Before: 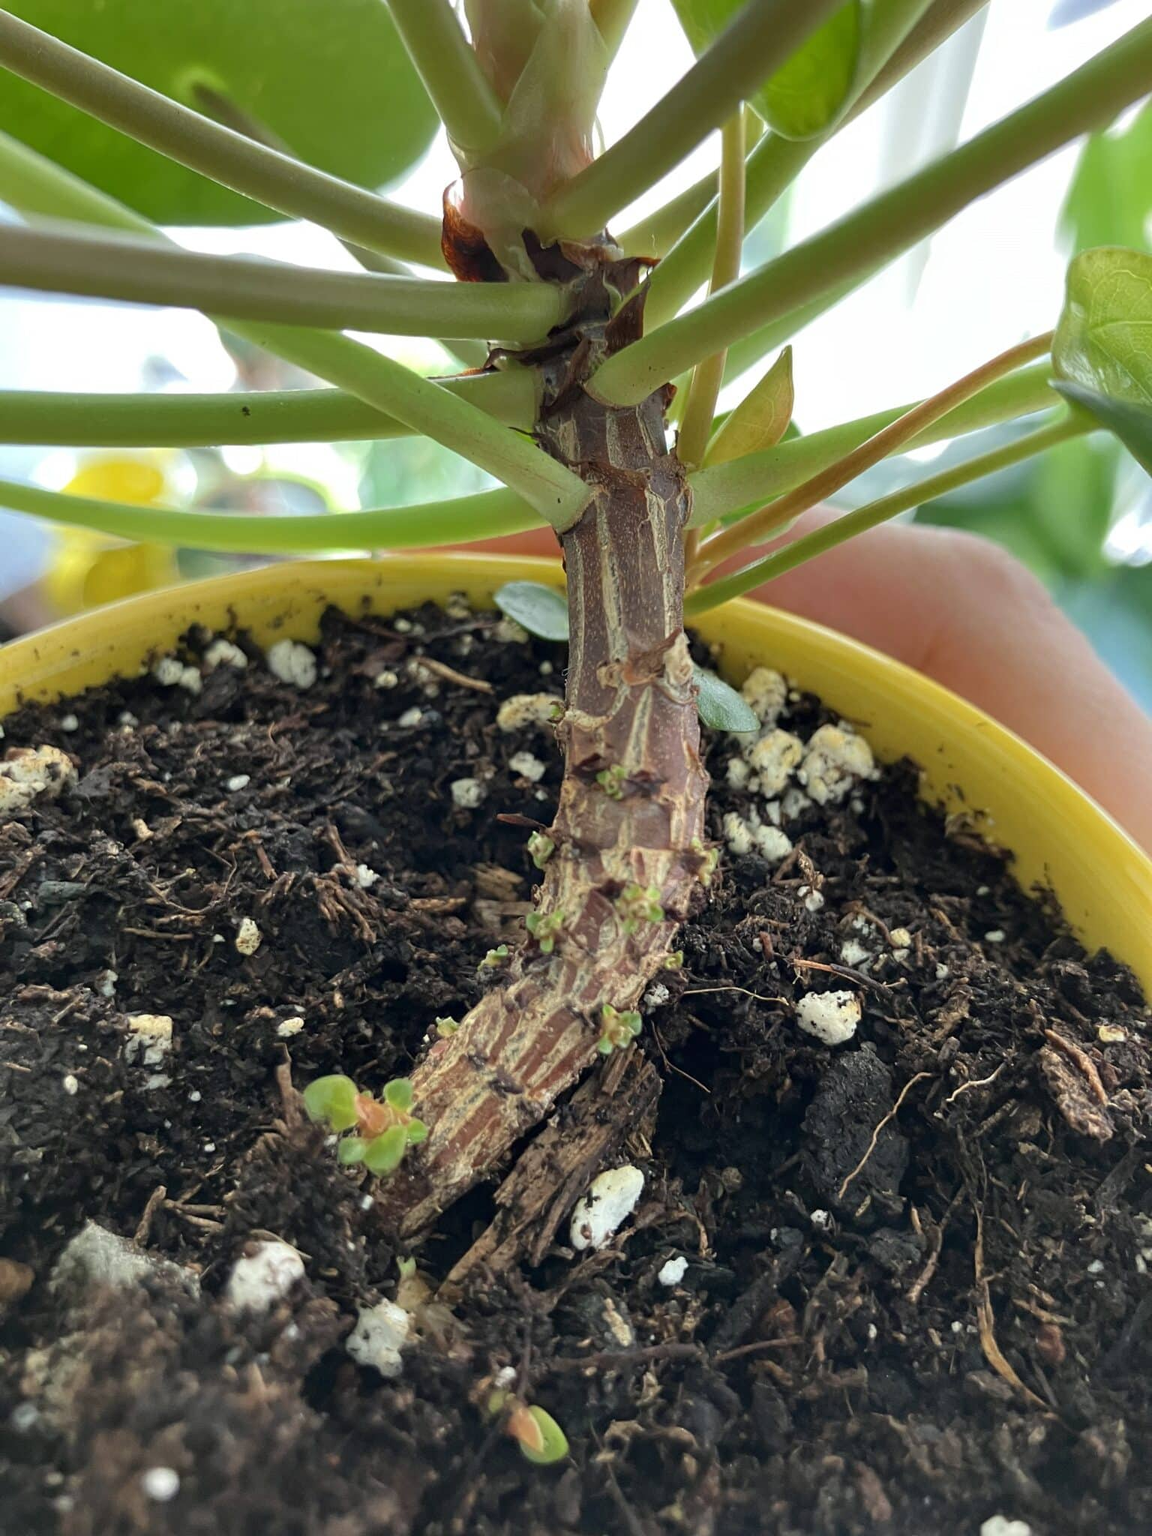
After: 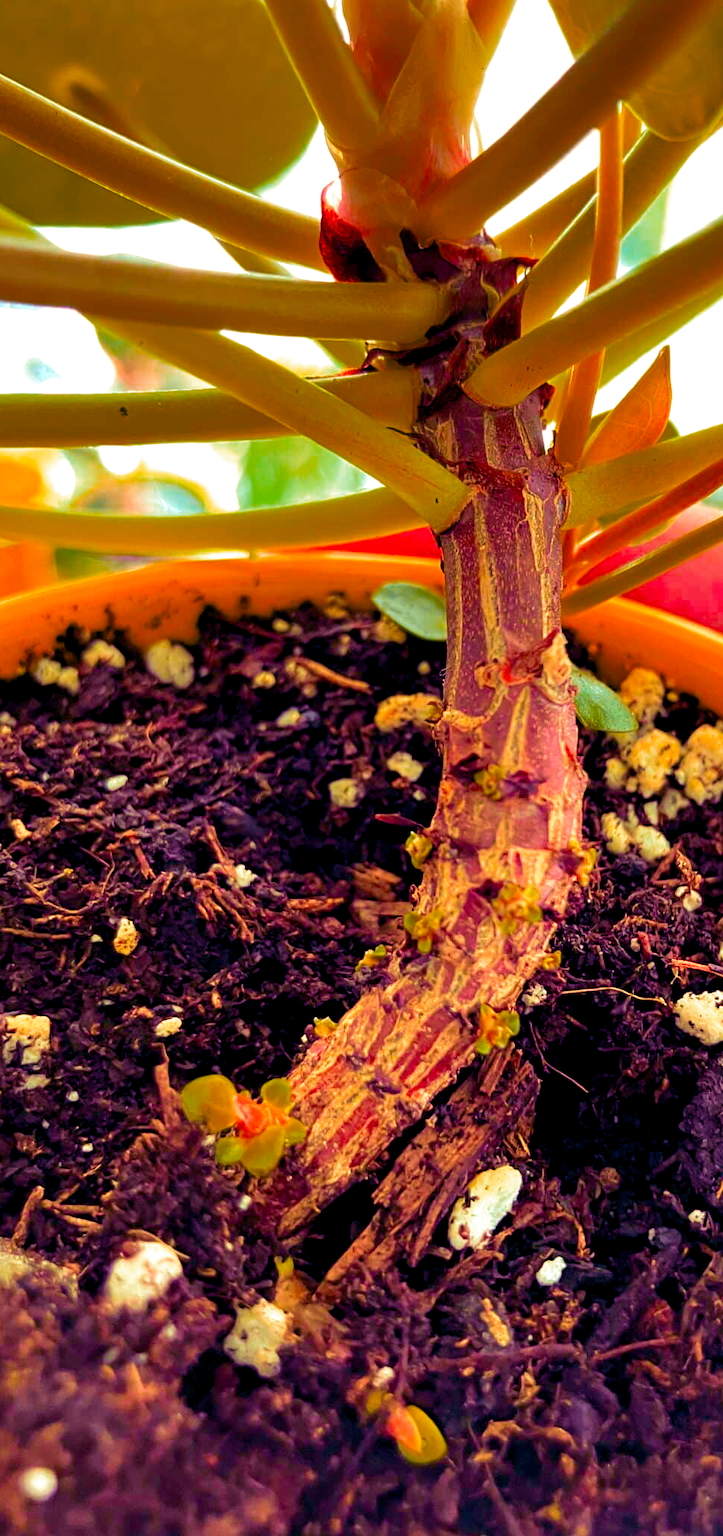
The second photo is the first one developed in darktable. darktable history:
color zones: curves: ch0 [(0.473, 0.374) (0.742, 0.784)]; ch1 [(0.354, 0.737) (0.742, 0.705)]; ch2 [(0.318, 0.421) (0.758, 0.532)]
tone equalizer: on, module defaults
color balance rgb: shadows lift › luminance -21.66%, shadows lift › chroma 8.98%, shadows lift › hue 283.37°, power › chroma 1.55%, power › hue 25.59°, highlights gain › luminance 6.08%, highlights gain › chroma 2.55%, highlights gain › hue 90°, global offset › luminance -0.87%, perceptual saturation grading › global saturation 27.49%, perceptual saturation grading › highlights -28.39%, perceptual saturation grading › mid-tones 15.22%, perceptual saturation grading › shadows 33.98%, perceptual brilliance grading › highlights 10%, perceptual brilliance grading › mid-tones 5%
crop: left 10.644%, right 26.528%
velvia: strength 56%
